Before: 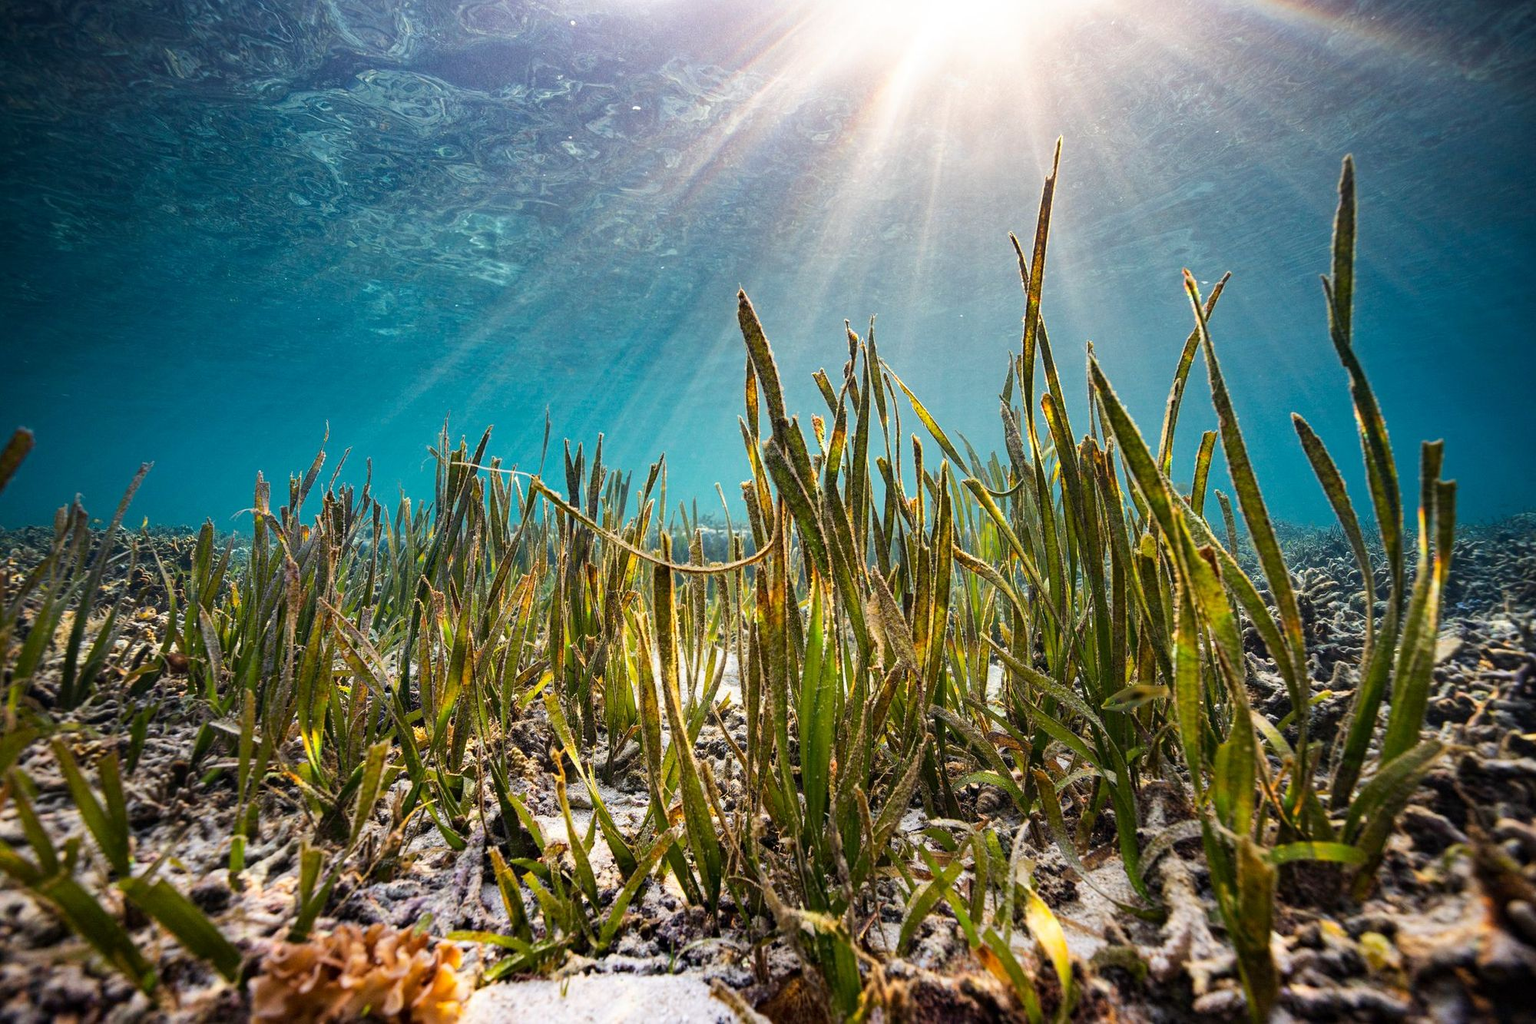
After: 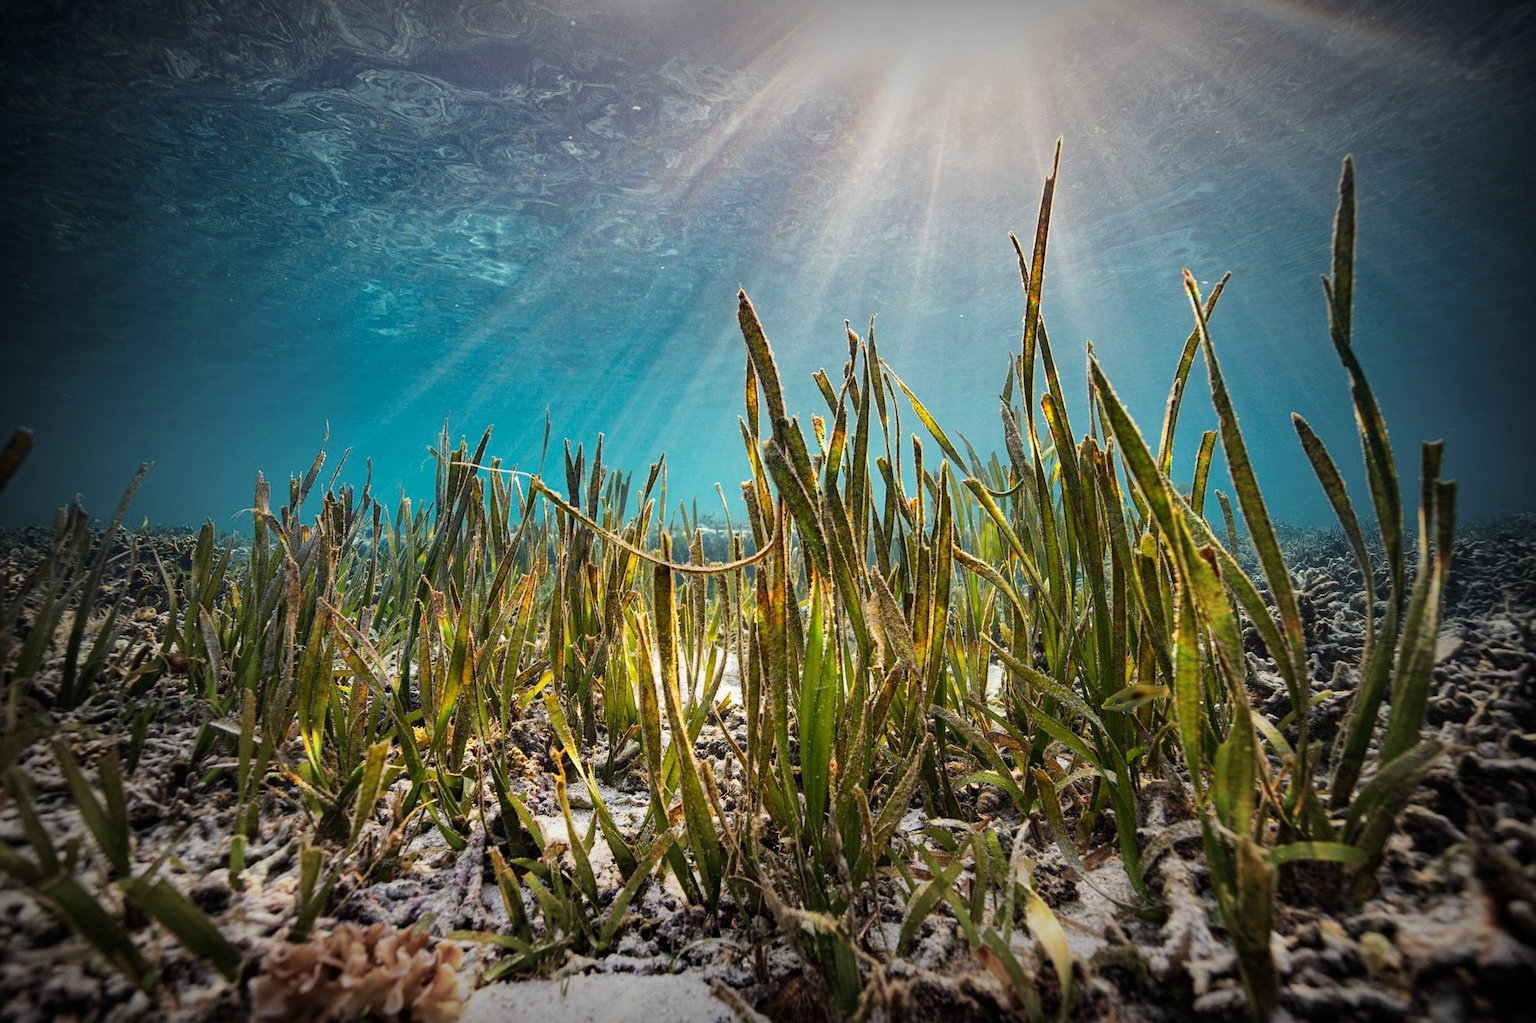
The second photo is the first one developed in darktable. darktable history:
tone equalizer: on, module defaults
vignetting: fall-off start 52.98%, brightness -0.704, saturation -0.476, automatic ratio true, width/height ratio 1.317, shape 0.215
